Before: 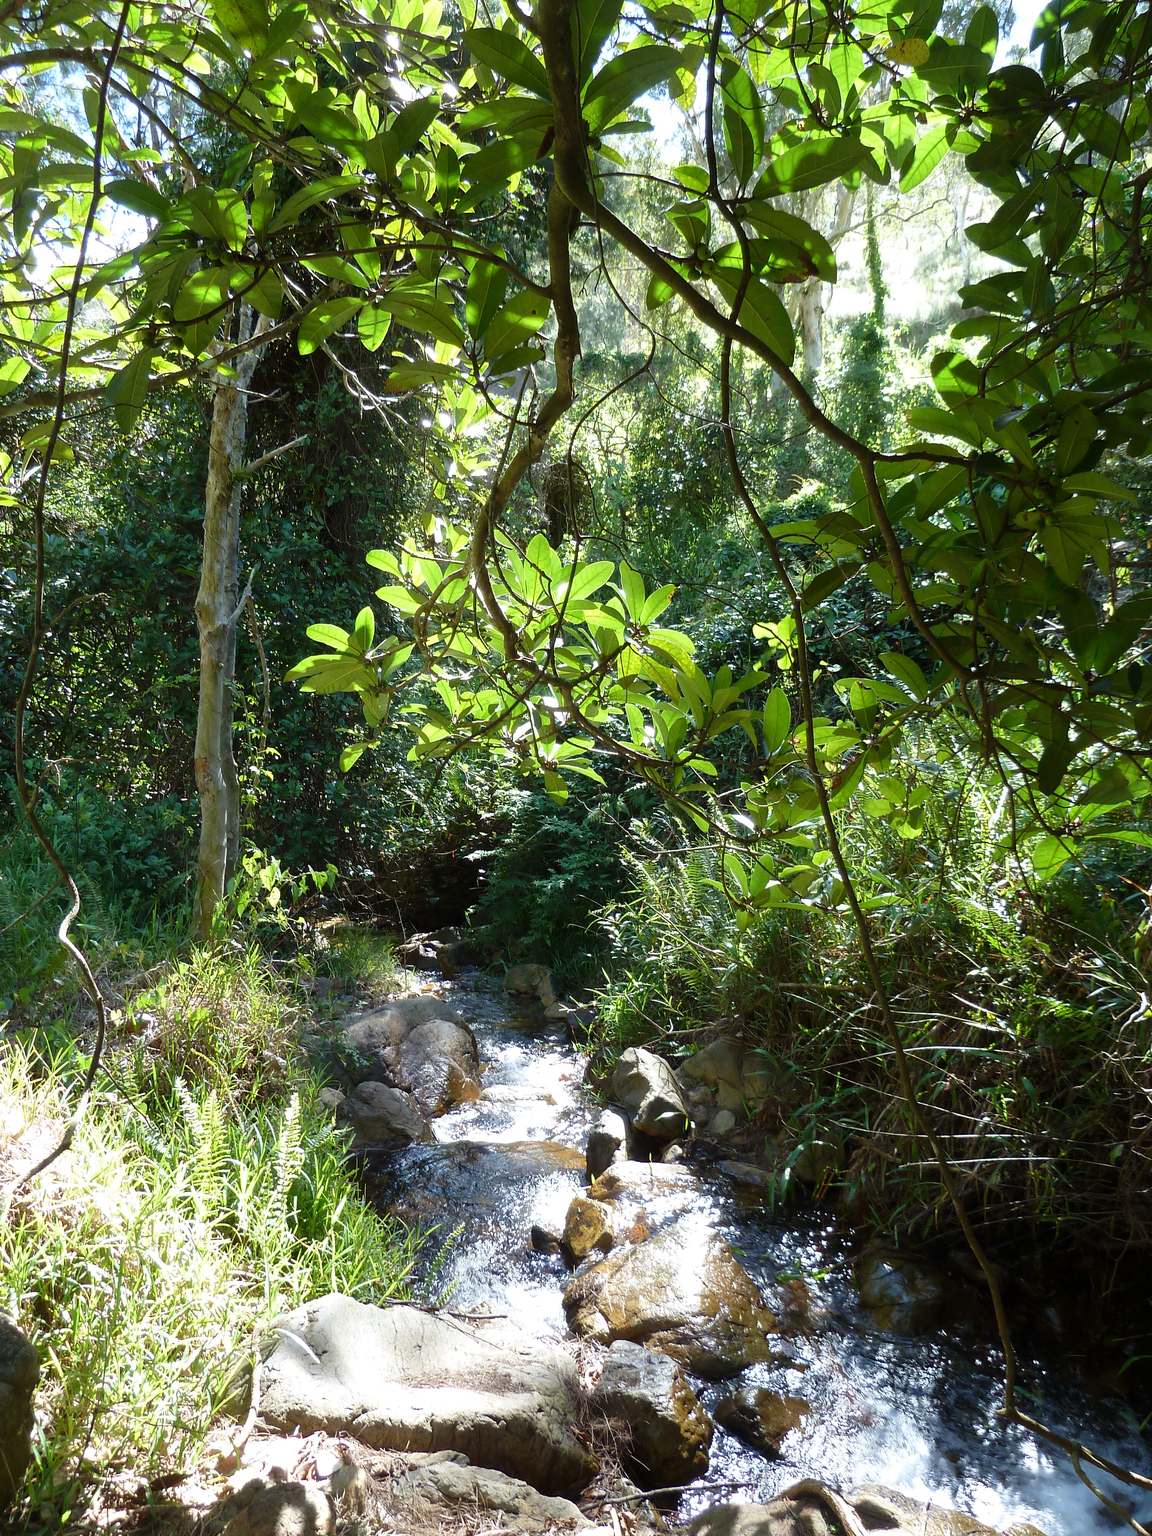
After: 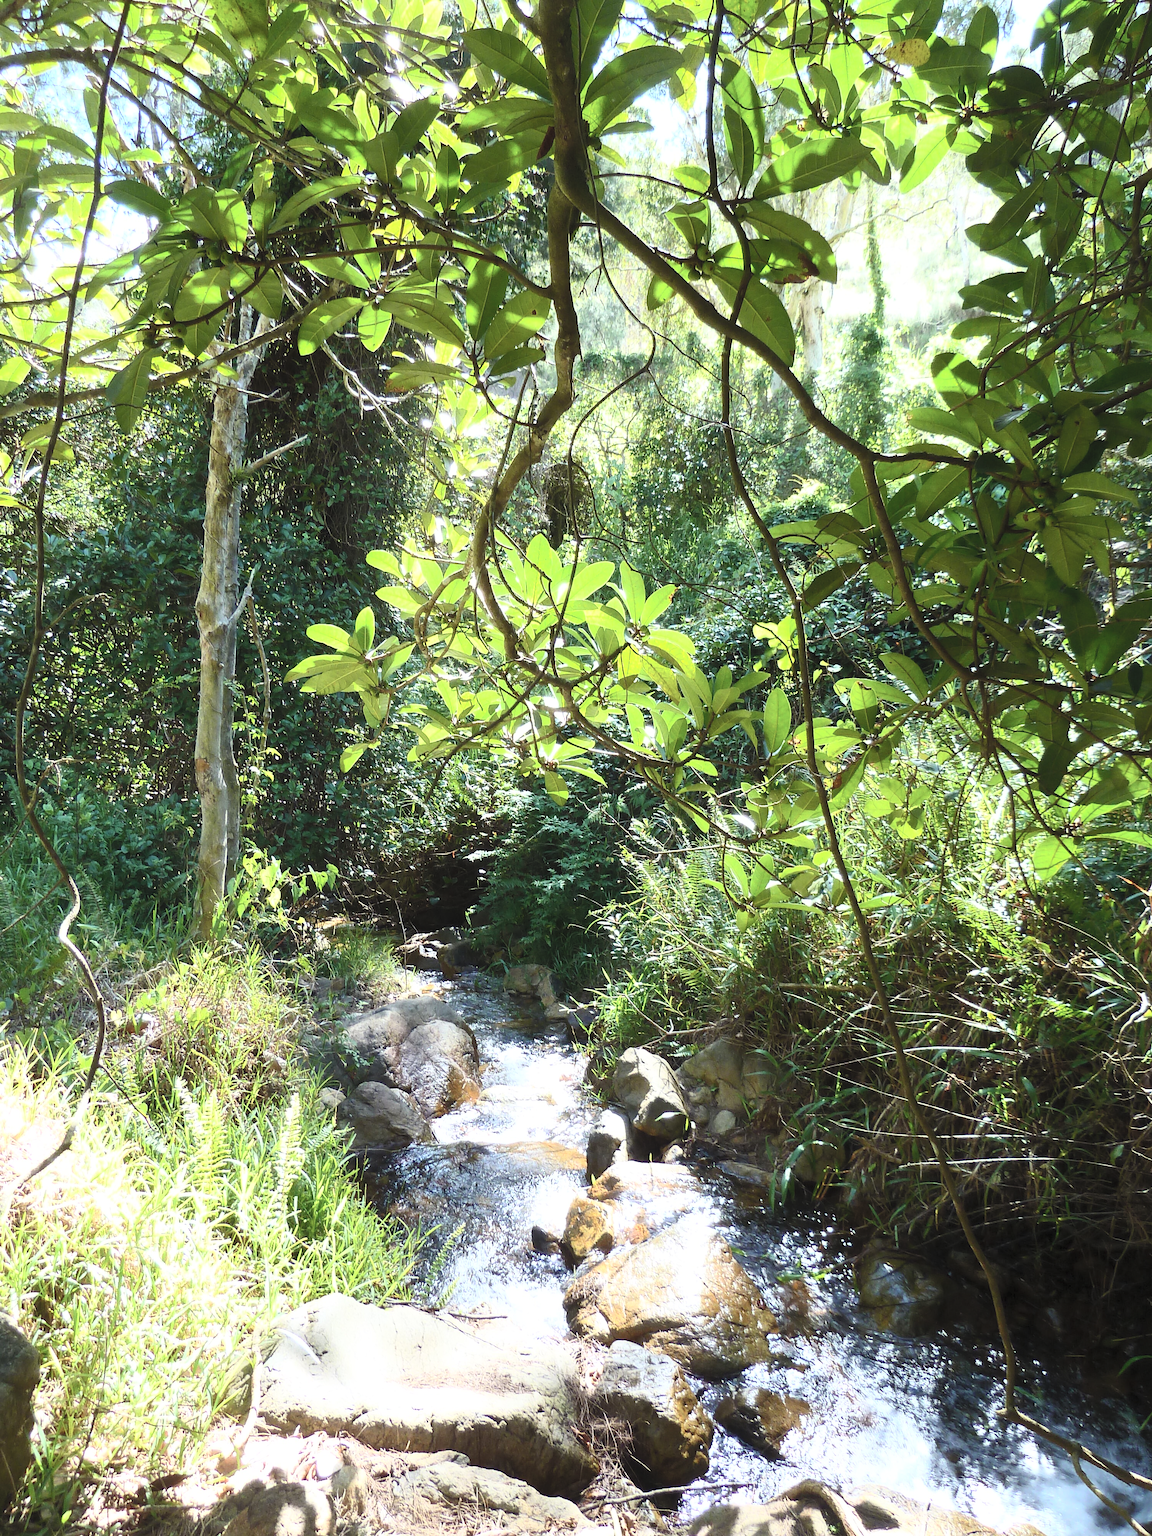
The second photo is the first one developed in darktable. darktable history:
contrast brightness saturation: contrast 0.388, brightness 0.545
